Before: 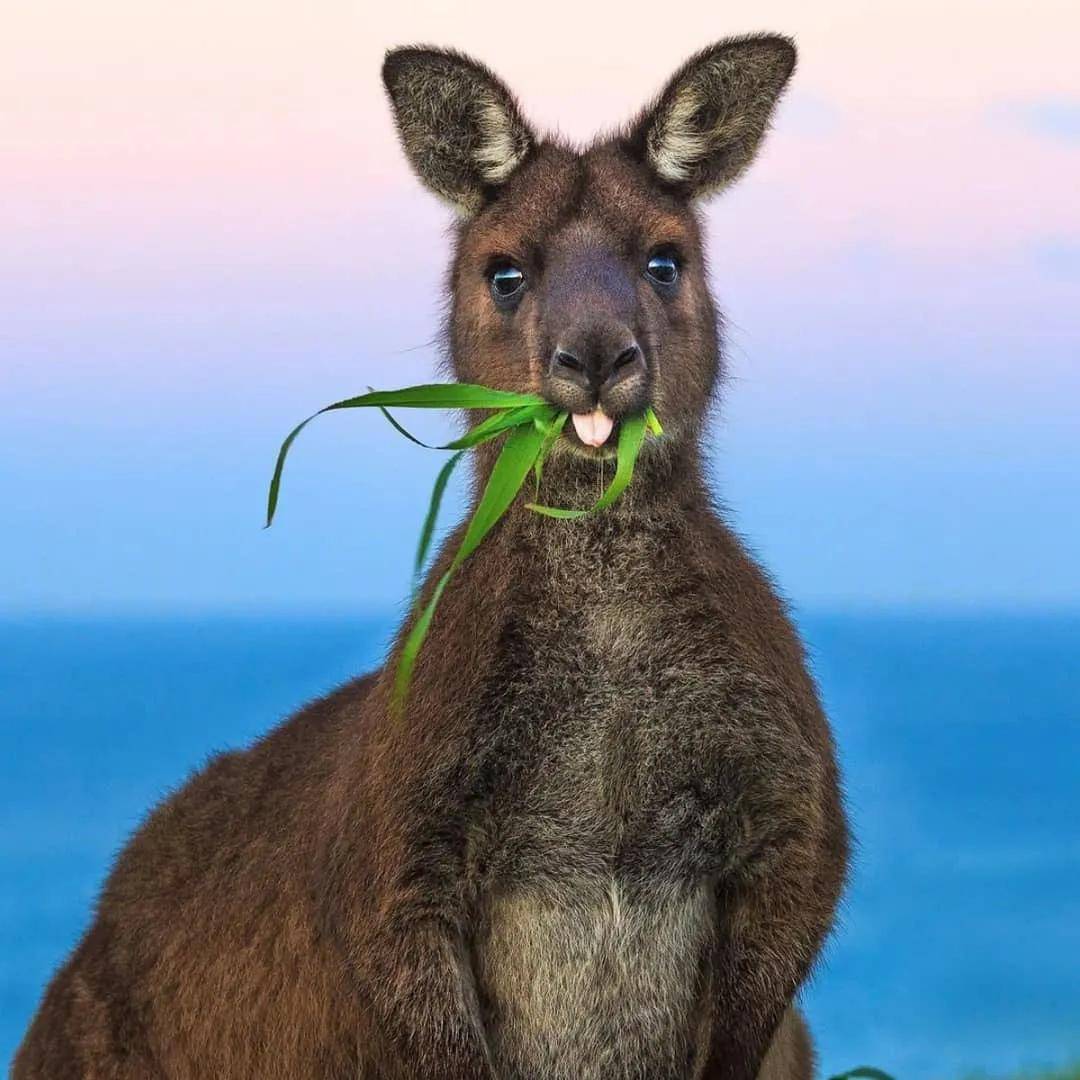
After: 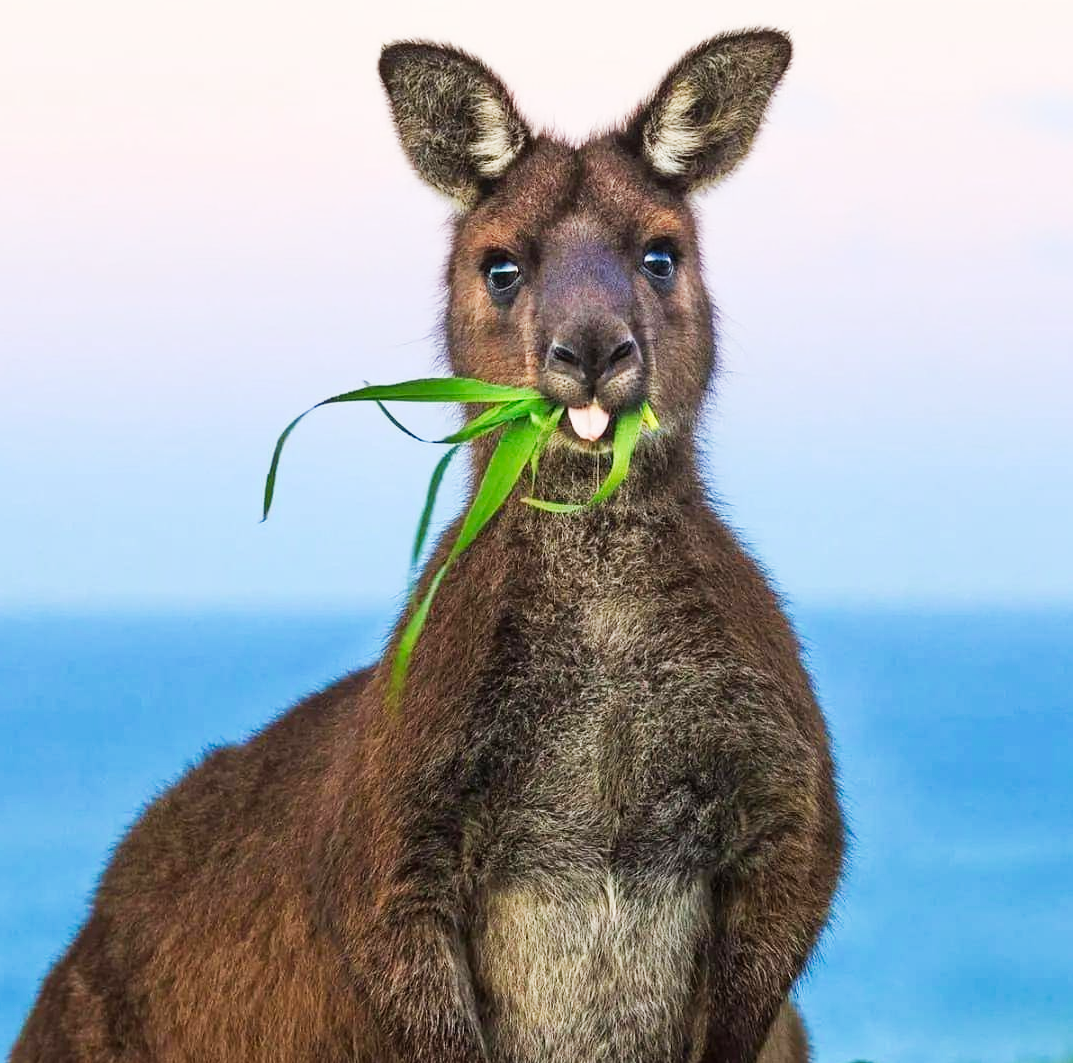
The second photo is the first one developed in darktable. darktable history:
tone curve: curves: ch0 [(0, 0) (0.055, 0.057) (0.258, 0.307) (0.434, 0.543) (0.517, 0.657) (0.745, 0.874) (1, 1)]; ch1 [(0, 0) (0.346, 0.307) (0.418, 0.383) (0.46, 0.439) (0.482, 0.493) (0.502, 0.503) (0.517, 0.514) (0.55, 0.561) (0.588, 0.603) (0.646, 0.688) (1, 1)]; ch2 [(0, 0) (0.346, 0.34) (0.431, 0.45) (0.485, 0.499) (0.5, 0.503) (0.527, 0.525) (0.545, 0.562) (0.679, 0.706) (1, 1)], preserve colors none
crop: left 0.417%, top 0.629%, right 0.158%, bottom 0.853%
